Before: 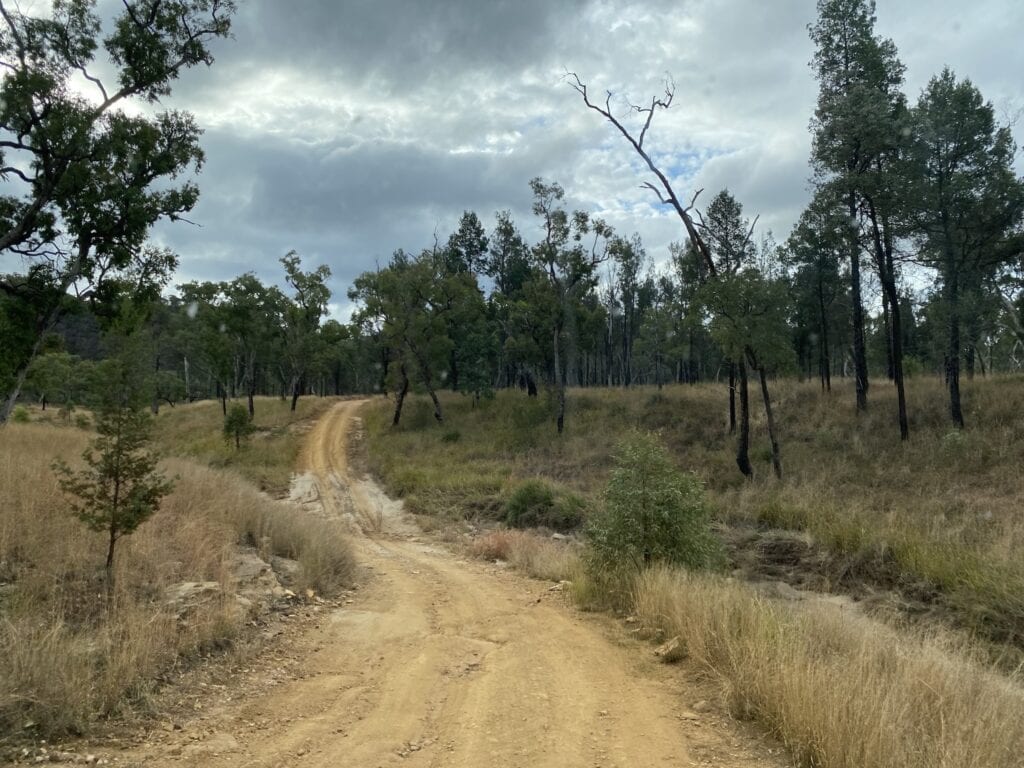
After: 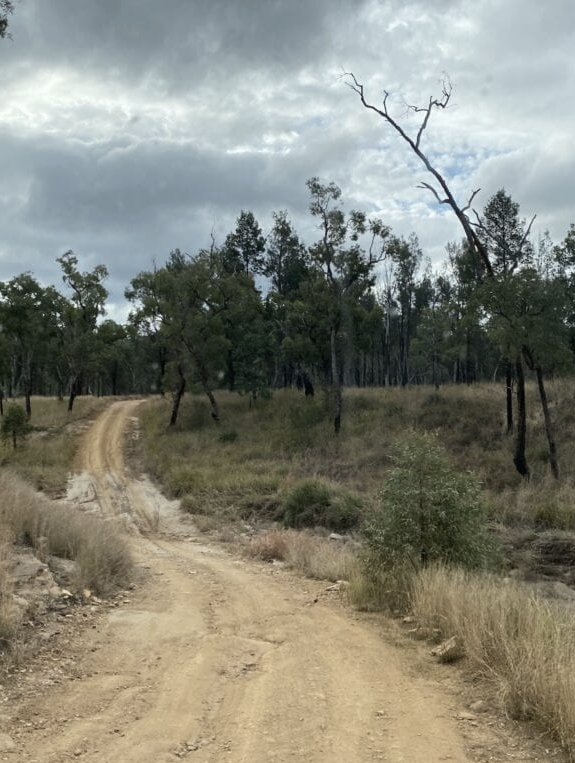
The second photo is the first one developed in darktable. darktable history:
crop: left 21.798%, right 22.01%, bottom 0.011%
contrast brightness saturation: contrast 0.096, saturation -0.287
